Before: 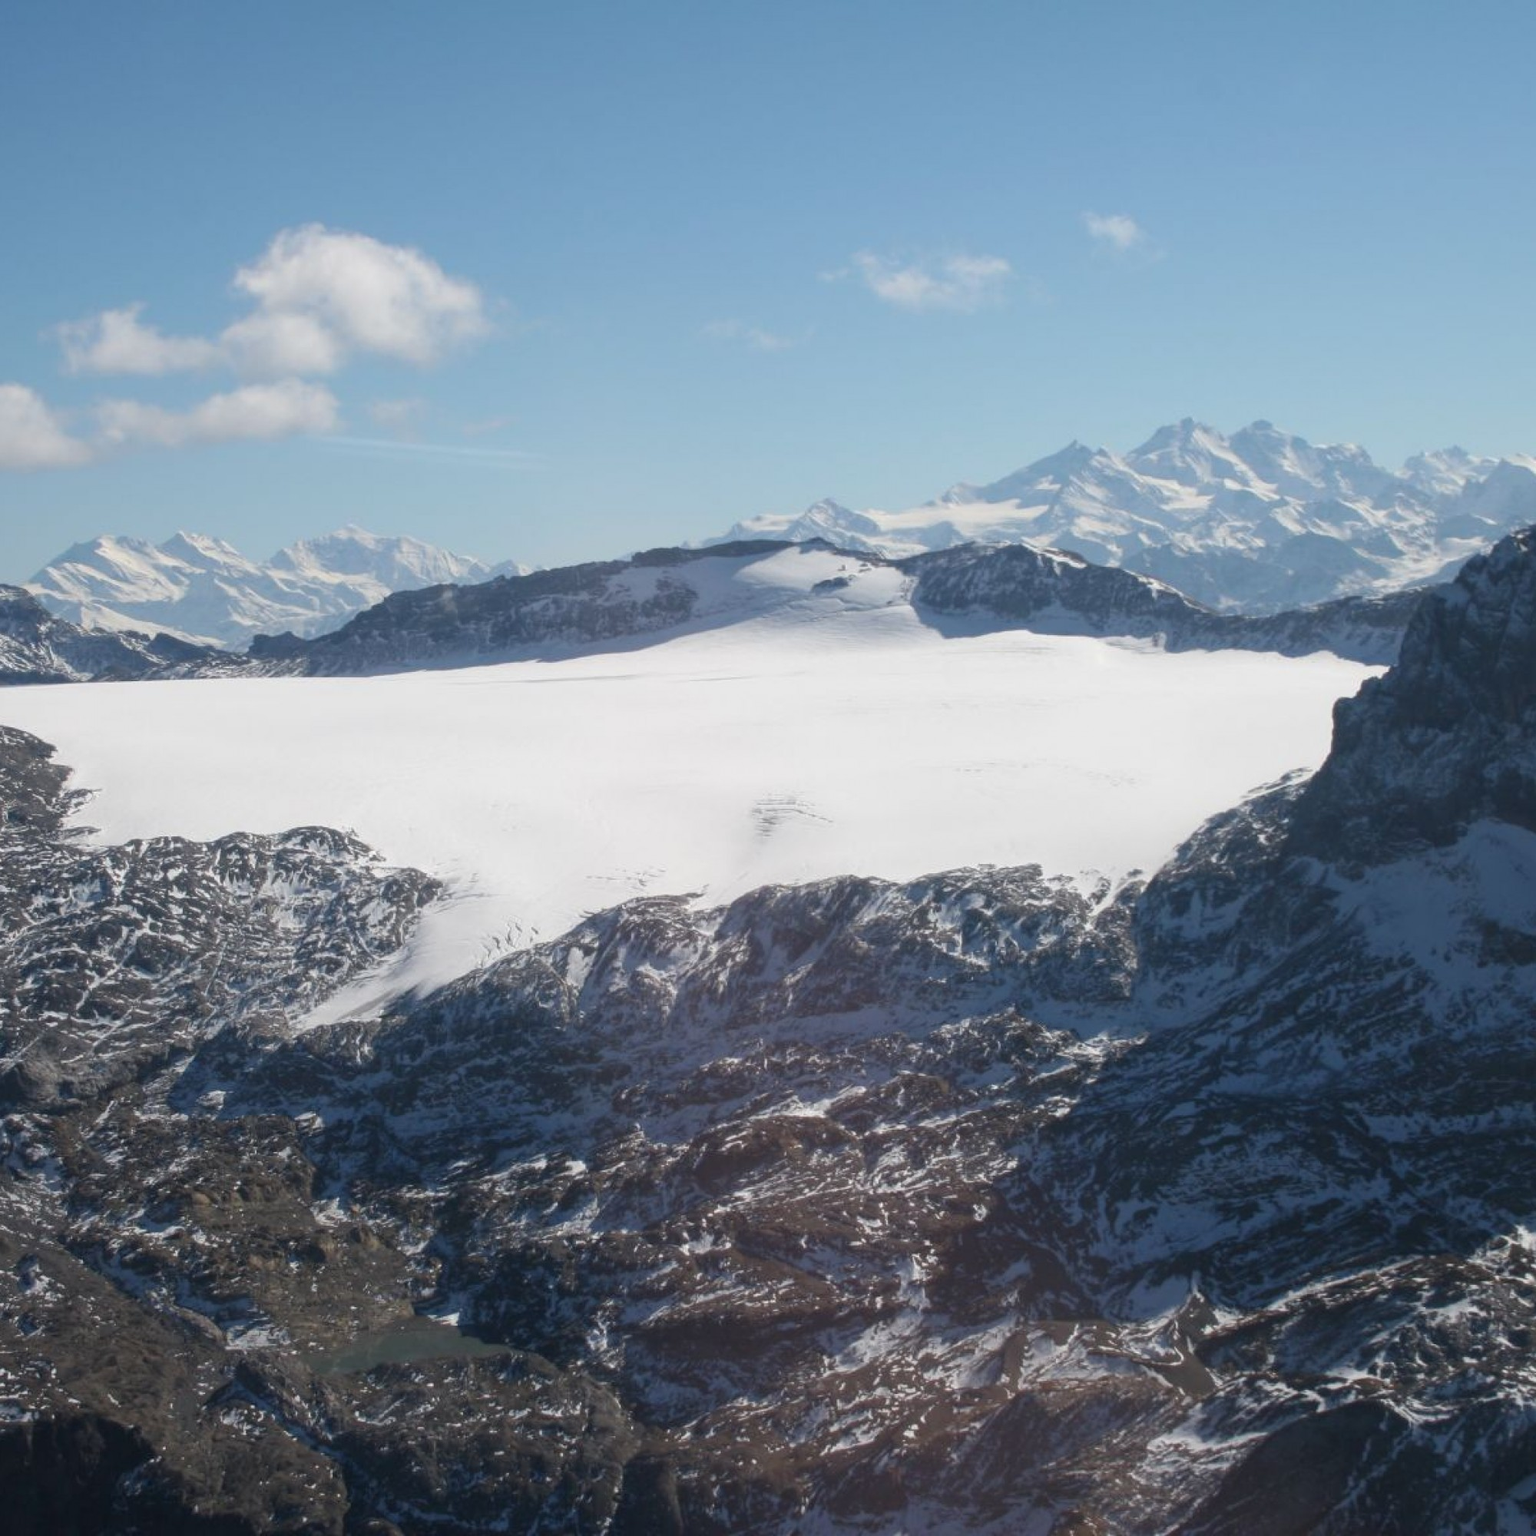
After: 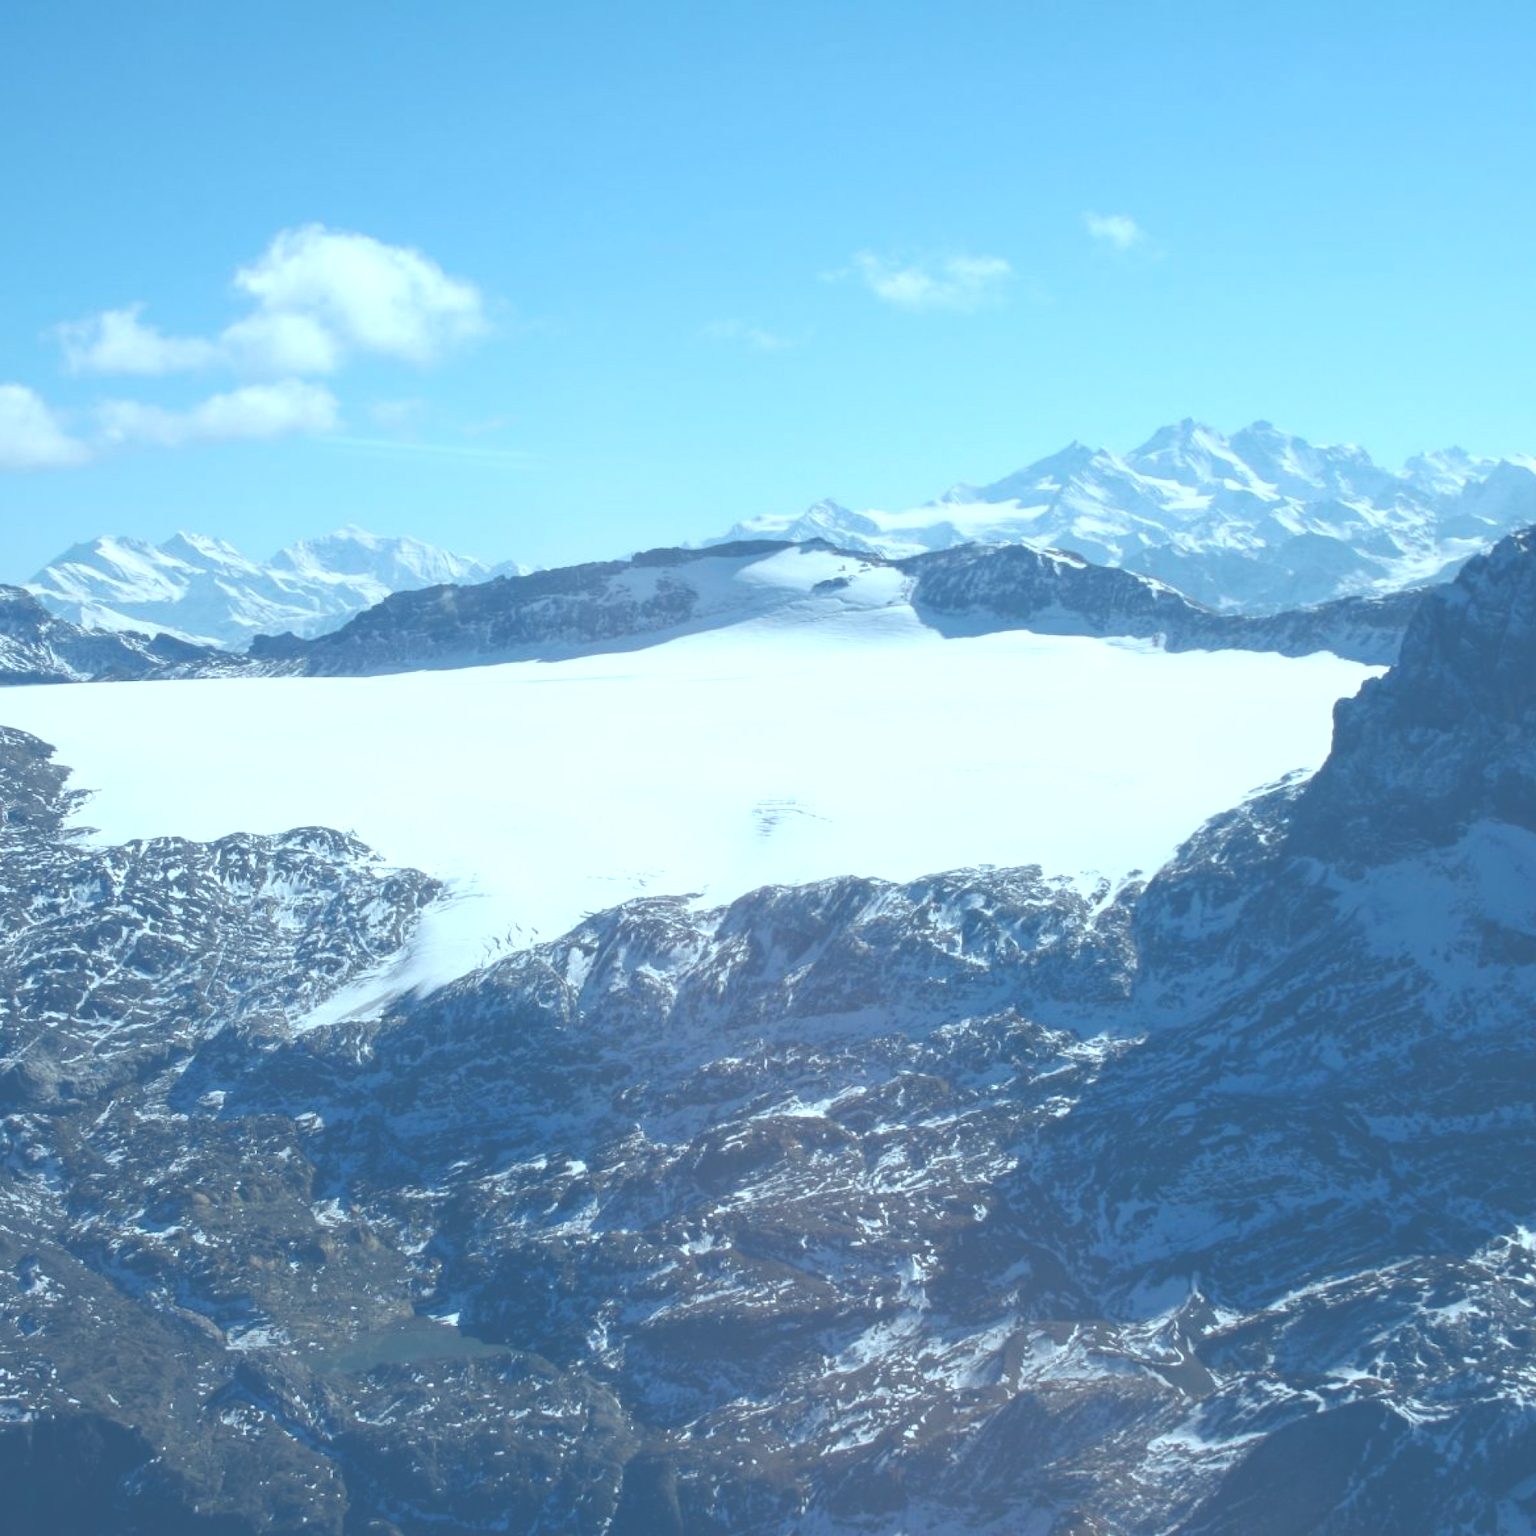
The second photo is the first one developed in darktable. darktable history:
exposure: black level correction -0.072, exposure 0.501 EV, compensate exposure bias true, compensate highlight preservation false
color correction: highlights a* -9.7, highlights b* -21.51
color balance rgb: shadows lift › luminance -40.819%, shadows lift › chroma 14.149%, shadows lift › hue 259.42°, highlights gain › luminance 5.76%, highlights gain › chroma 2.639%, highlights gain › hue 87.88°, perceptual saturation grading › global saturation 25.793%, perceptual saturation grading › highlights -50.042%, perceptual saturation grading › shadows 30.95%, global vibrance 15.172%
